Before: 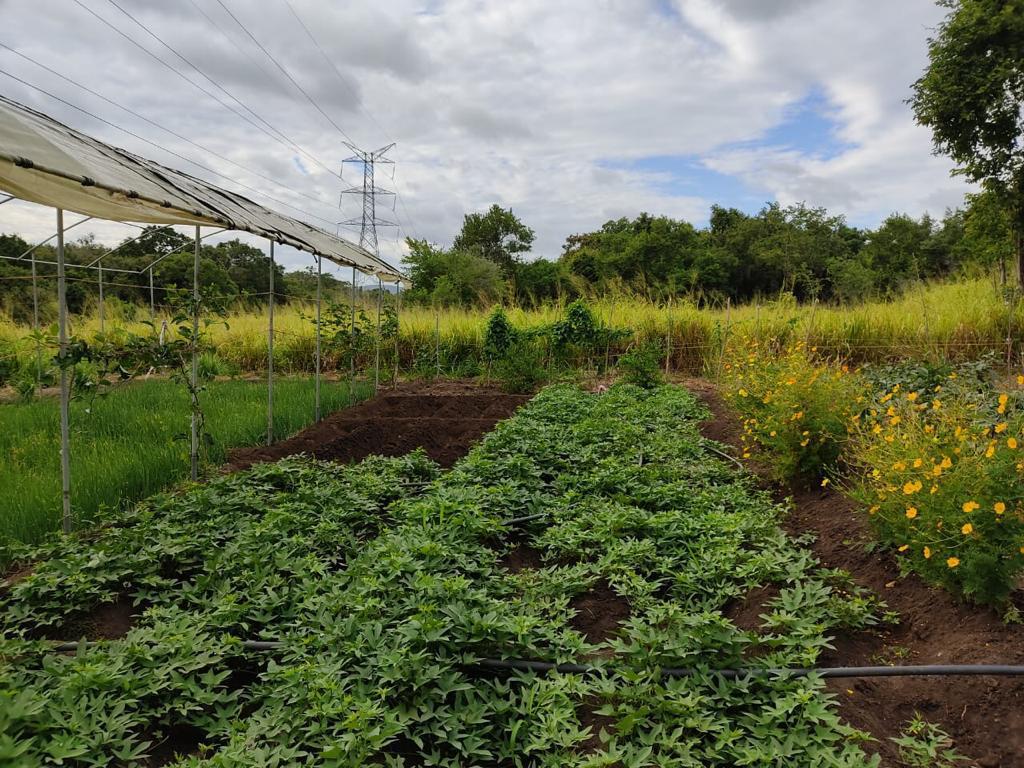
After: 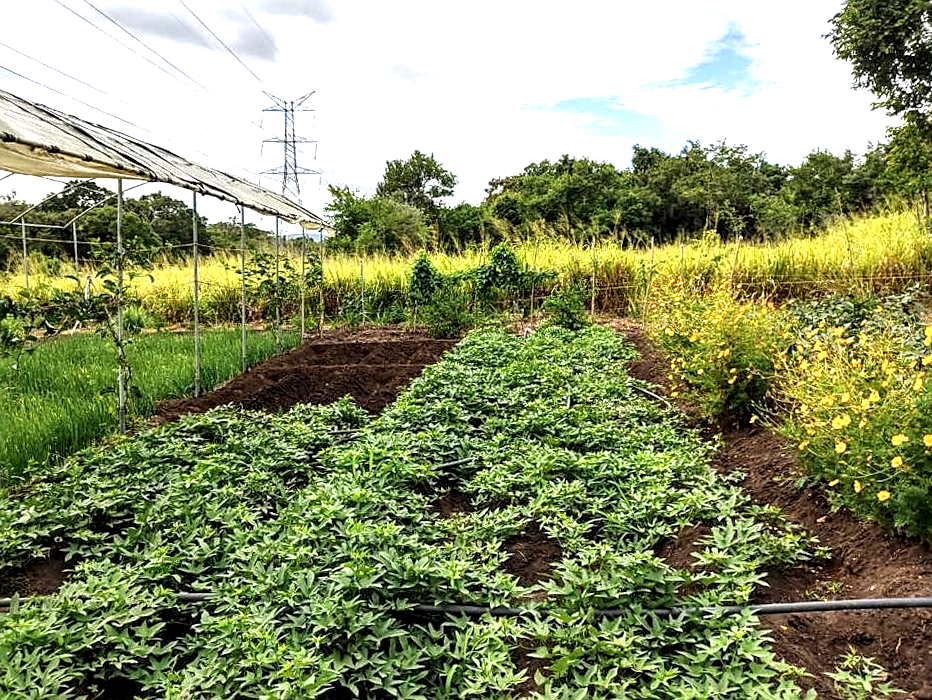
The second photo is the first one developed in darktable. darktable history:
crop and rotate: angle 1.49°, left 5.766%, top 5.692%
local contrast: highlights 65%, shadows 54%, detail 168%, midtone range 0.521
sharpen: on, module defaults
exposure: black level correction 0, exposure 1.103 EV, compensate exposure bias true, compensate highlight preservation false
